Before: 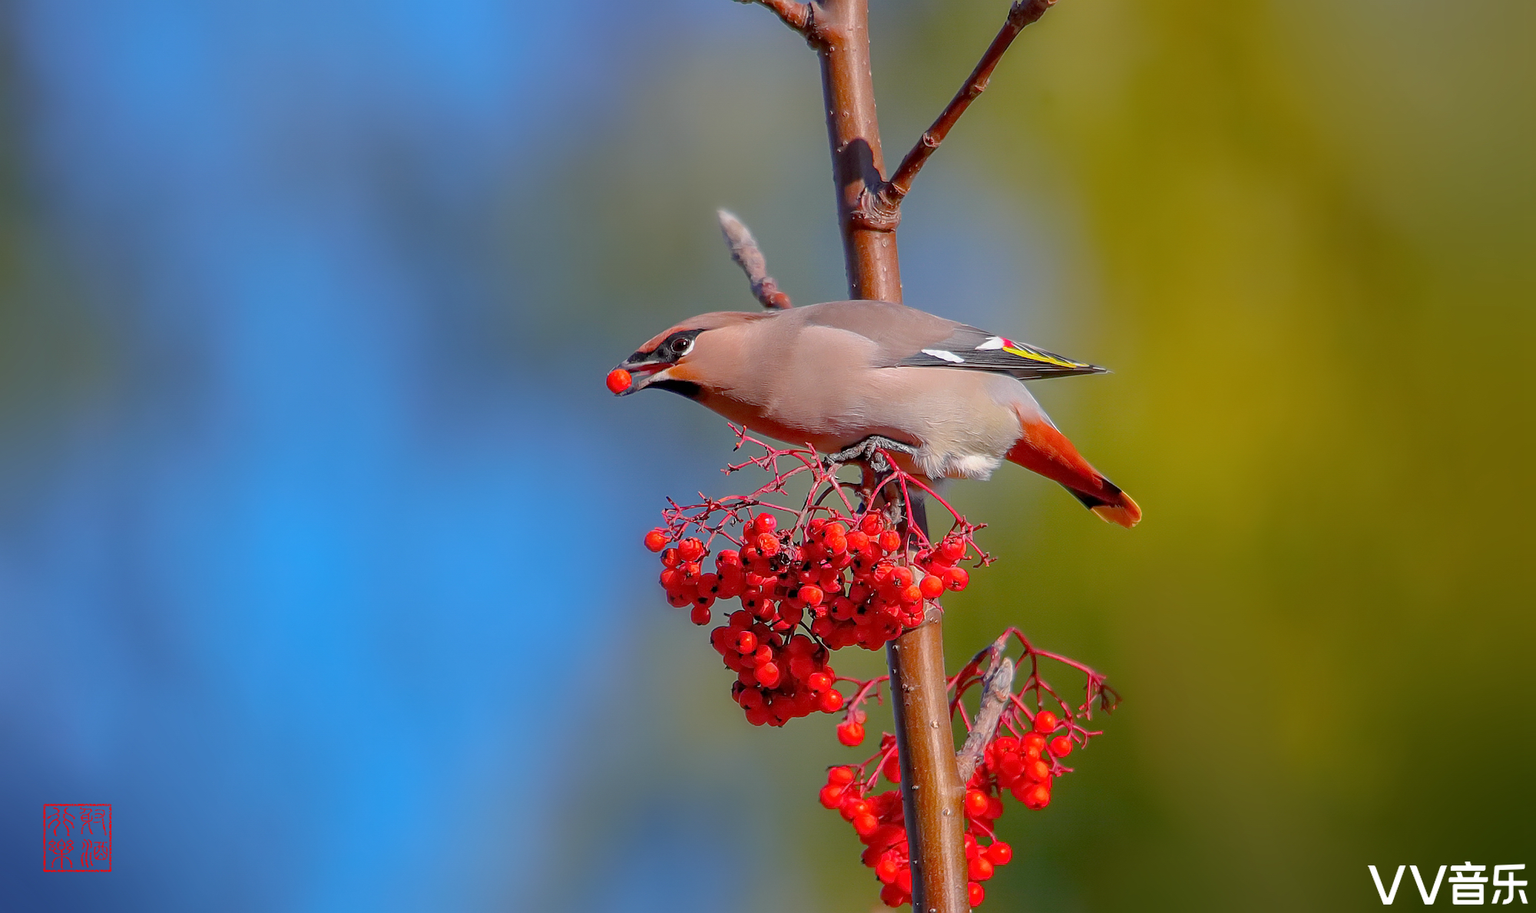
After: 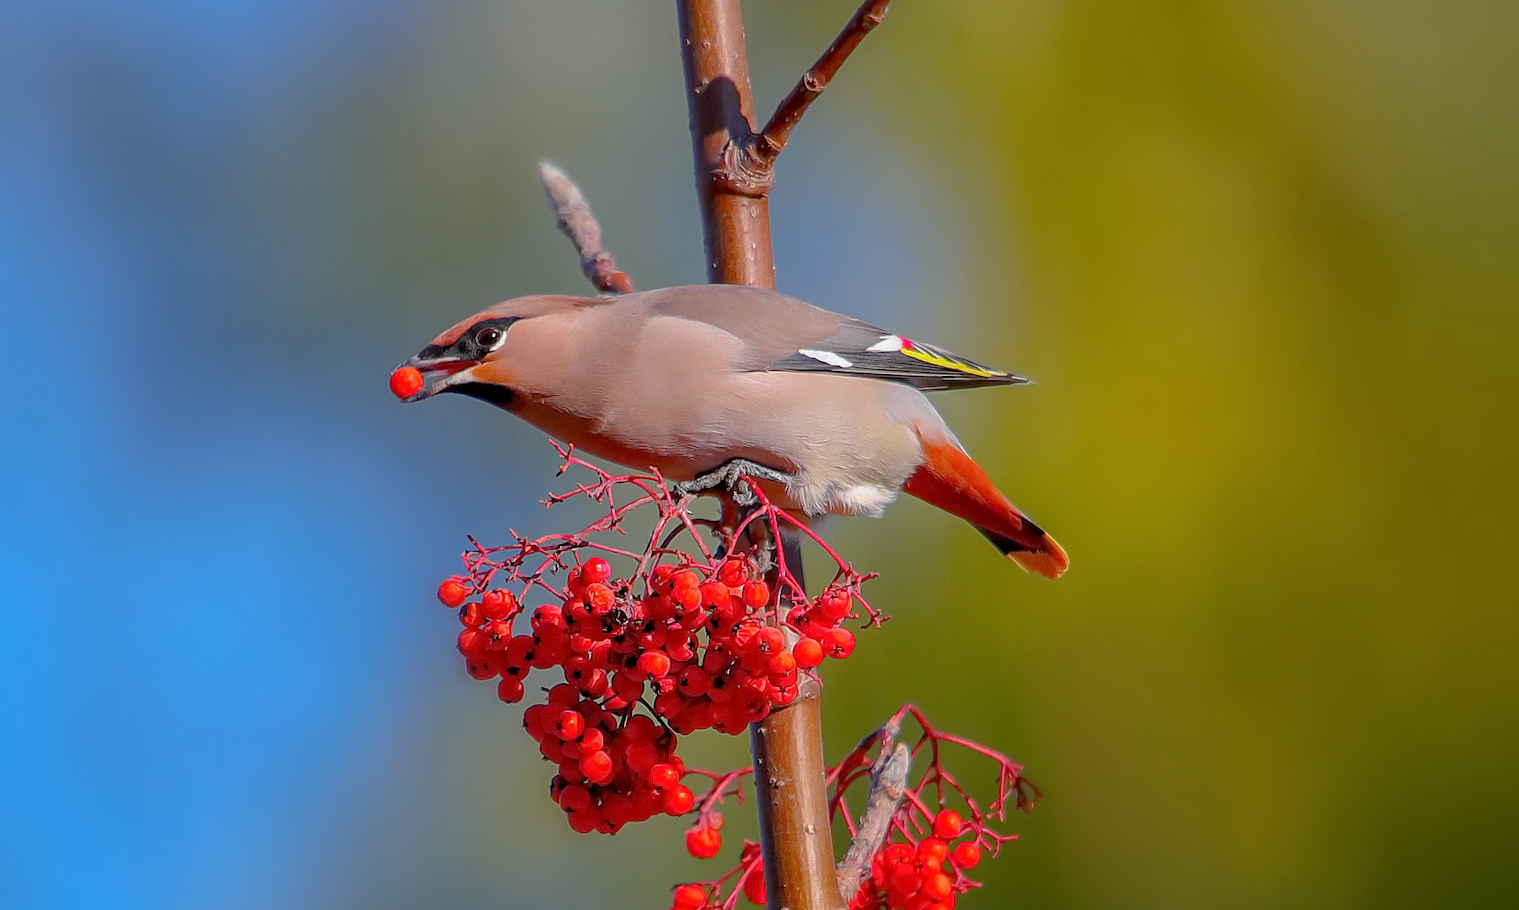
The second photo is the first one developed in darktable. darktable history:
rotate and perspective: rotation 0.679°, lens shift (horizontal) 0.136, crop left 0.009, crop right 0.991, crop top 0.078, crop bottom 0.95
crop: left 23.095%, top 5.827%, bottom 11.854%
